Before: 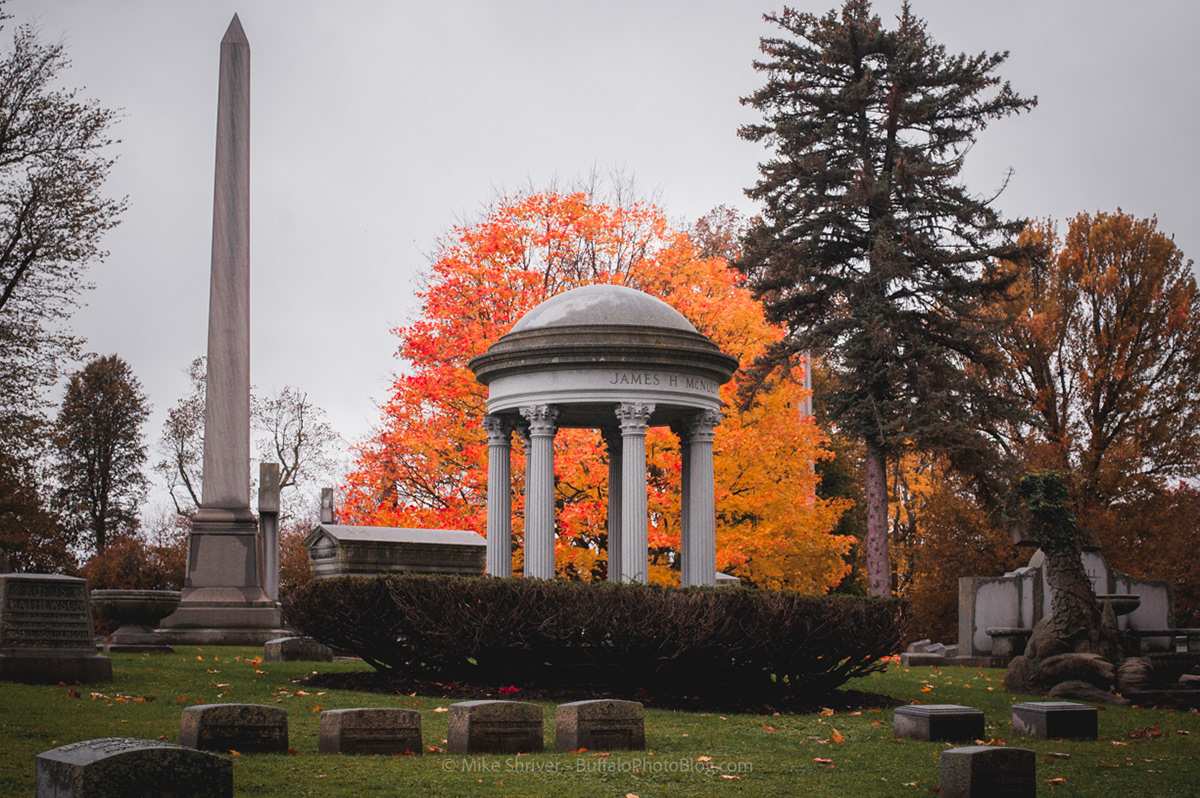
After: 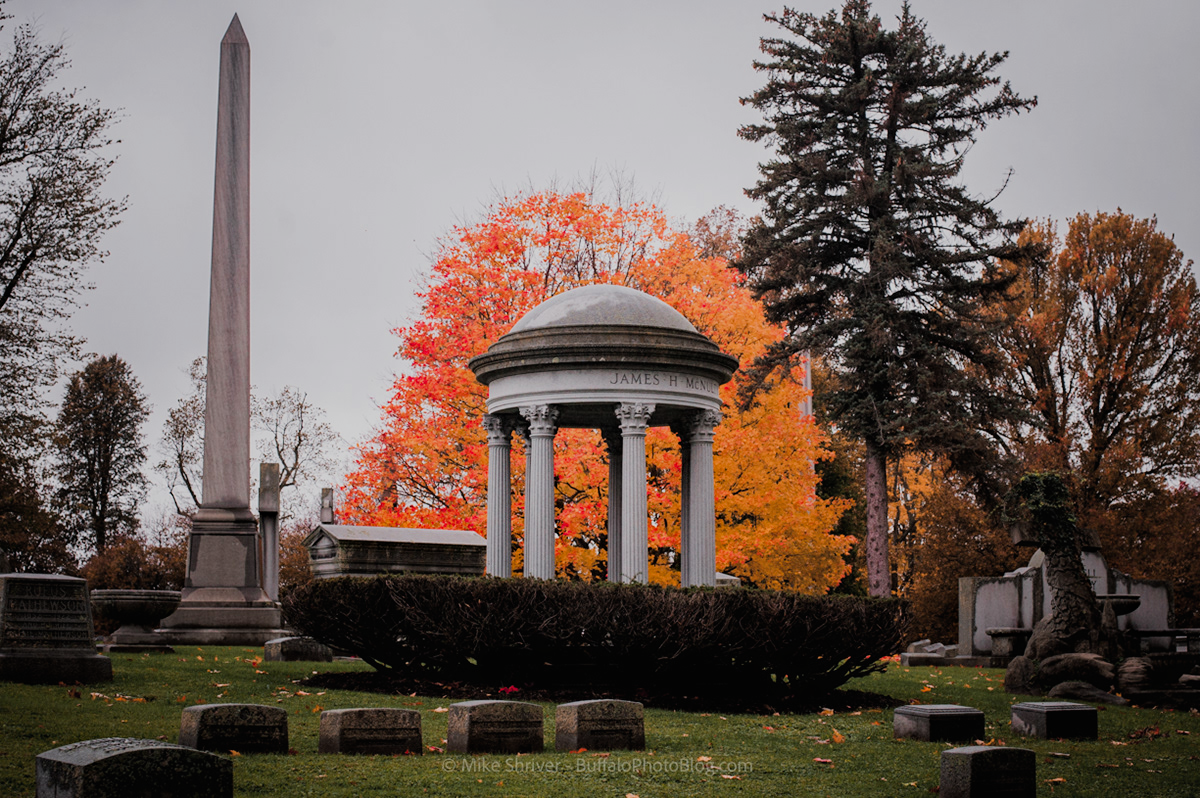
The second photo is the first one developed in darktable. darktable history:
haze removal: compatibility mode true, adaptive false
filmic rgb: black relative exposure -7.65 EV, white relative exposure 4.56 EV, hardness 3.61, contrast 1.05
